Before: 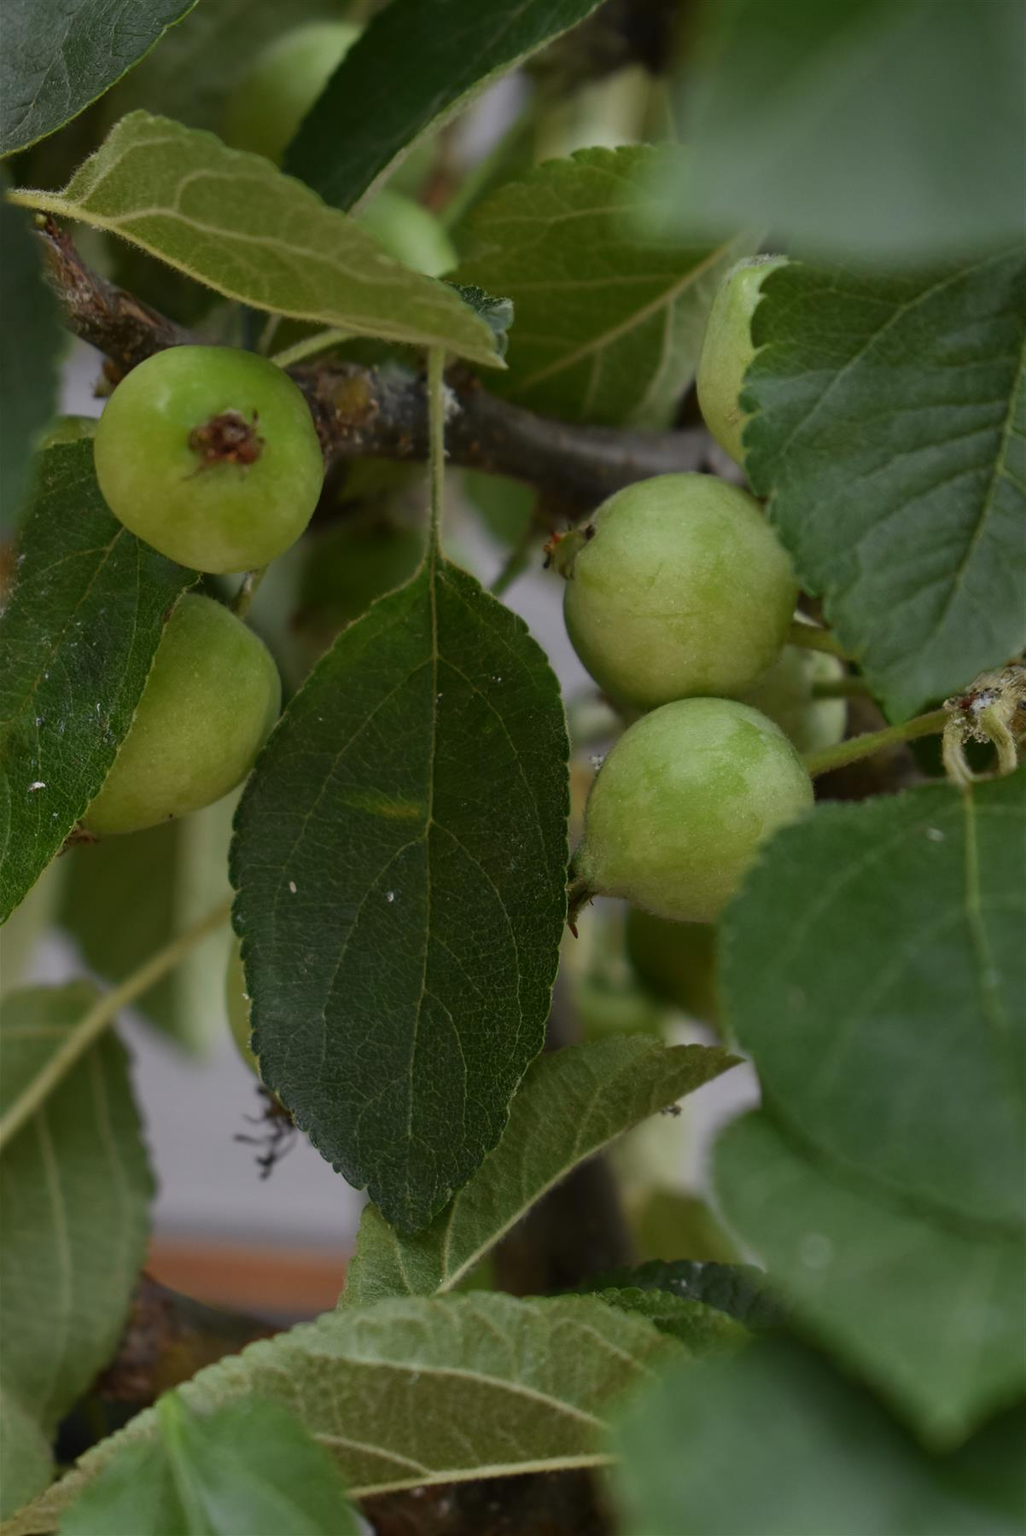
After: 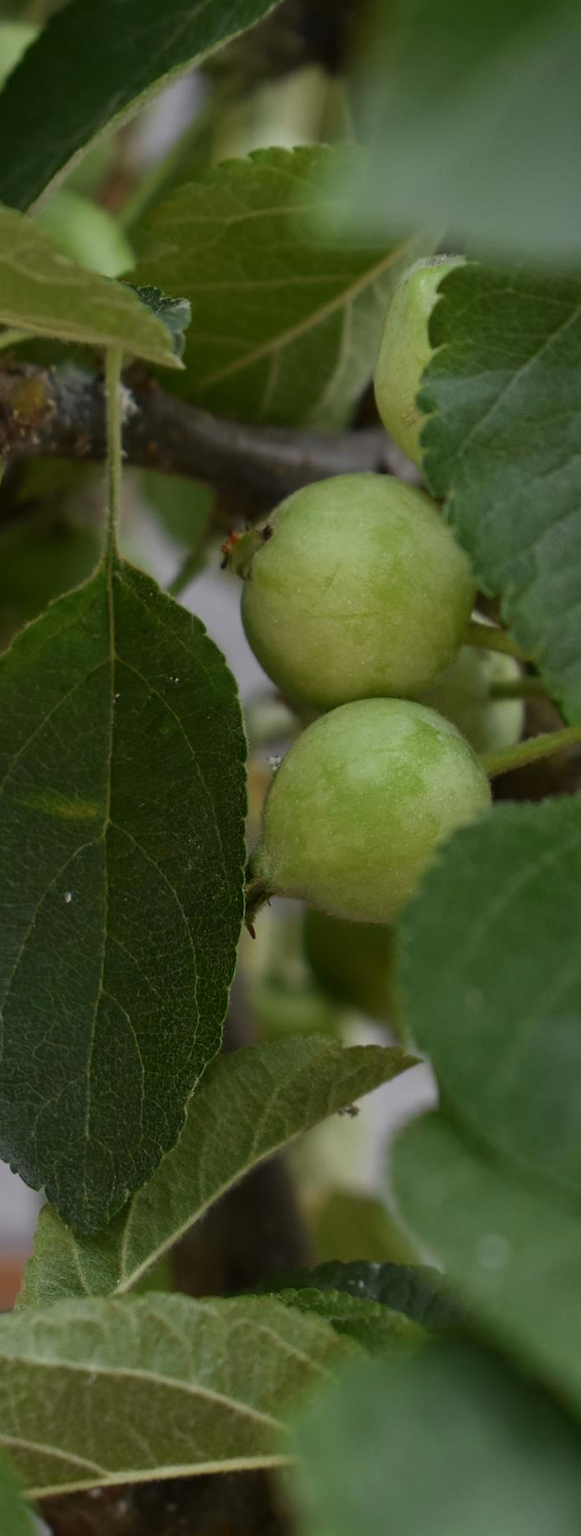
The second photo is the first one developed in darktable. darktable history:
crop: left 31.458%, top 0%, right 11.876%
exposure: exposure 0.081 EV, compensate highlight preservation false
